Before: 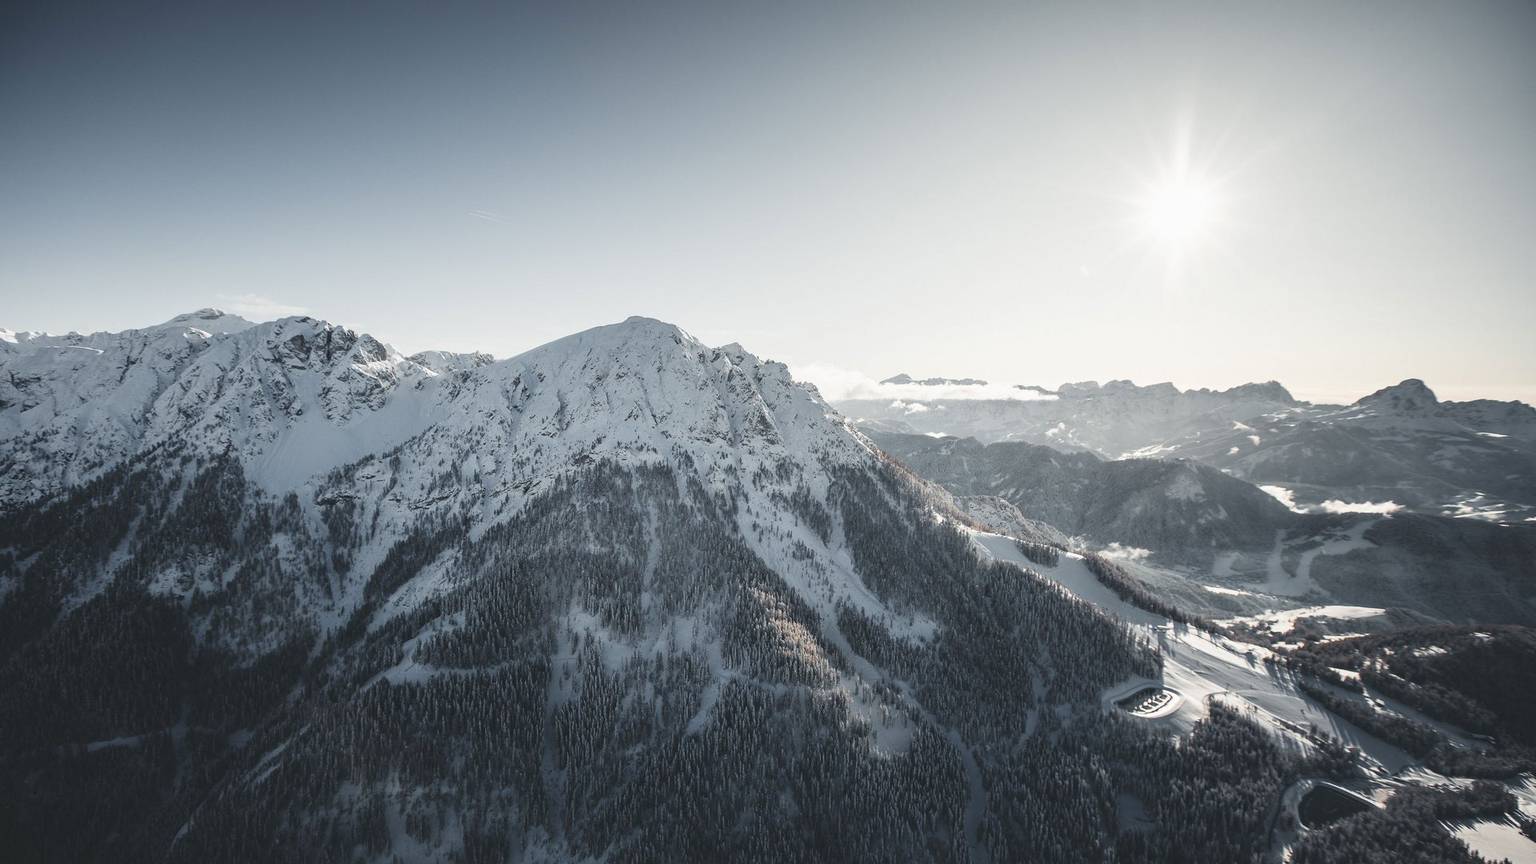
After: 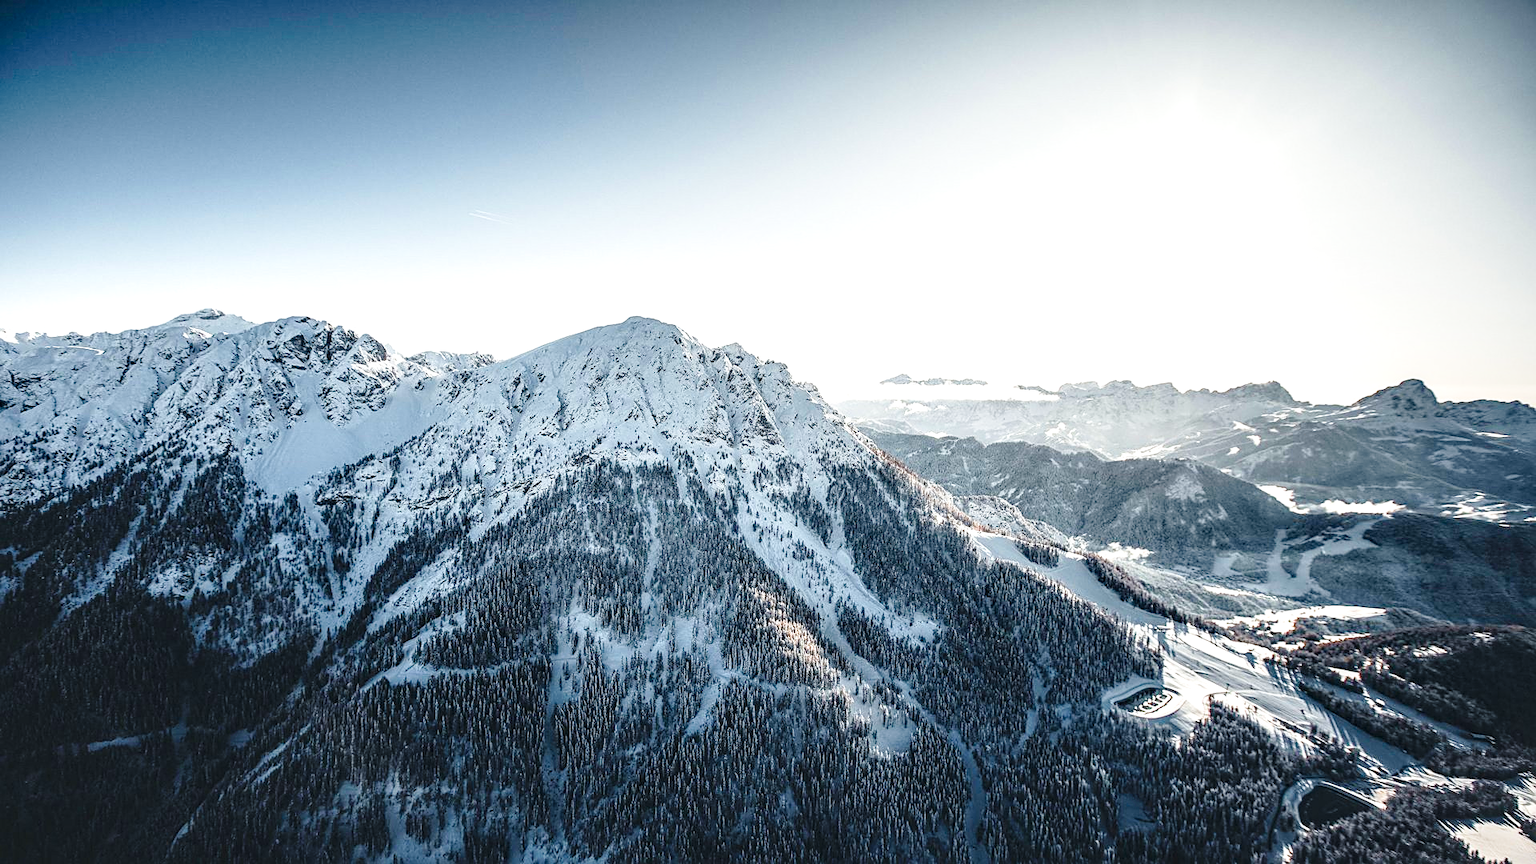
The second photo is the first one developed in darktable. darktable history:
exposure: exposure -0.064 EV, compensate highlight preservation false
base curve: curves: ch0 [(0, 0) (0.028, 0.03) (0.121, 0.232) (0.46, 0.748) (0.859, 0.968) (1, 1)], preserve colors none
sharpen: on, module defaults
velvia: strength 32%, mid-tones bias 0.2
haze removal: compatibility mode true, adaptive false
local contrast: detail 150%
